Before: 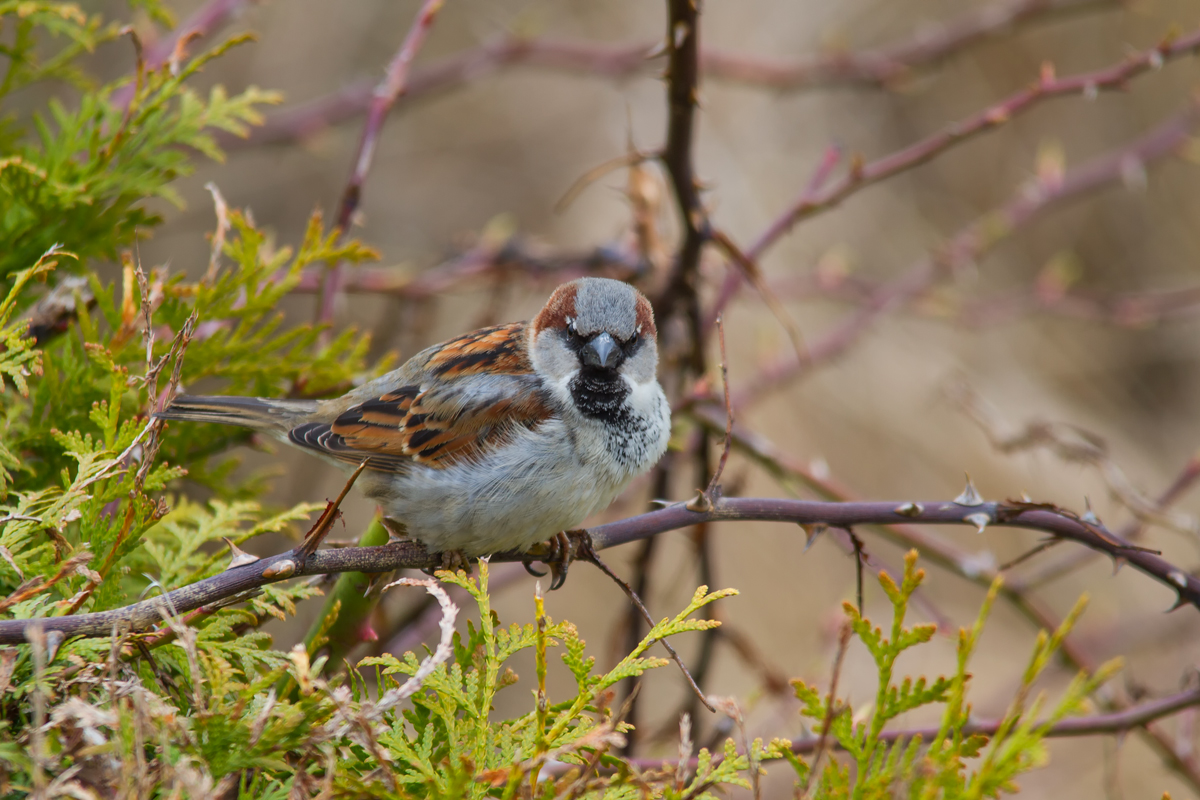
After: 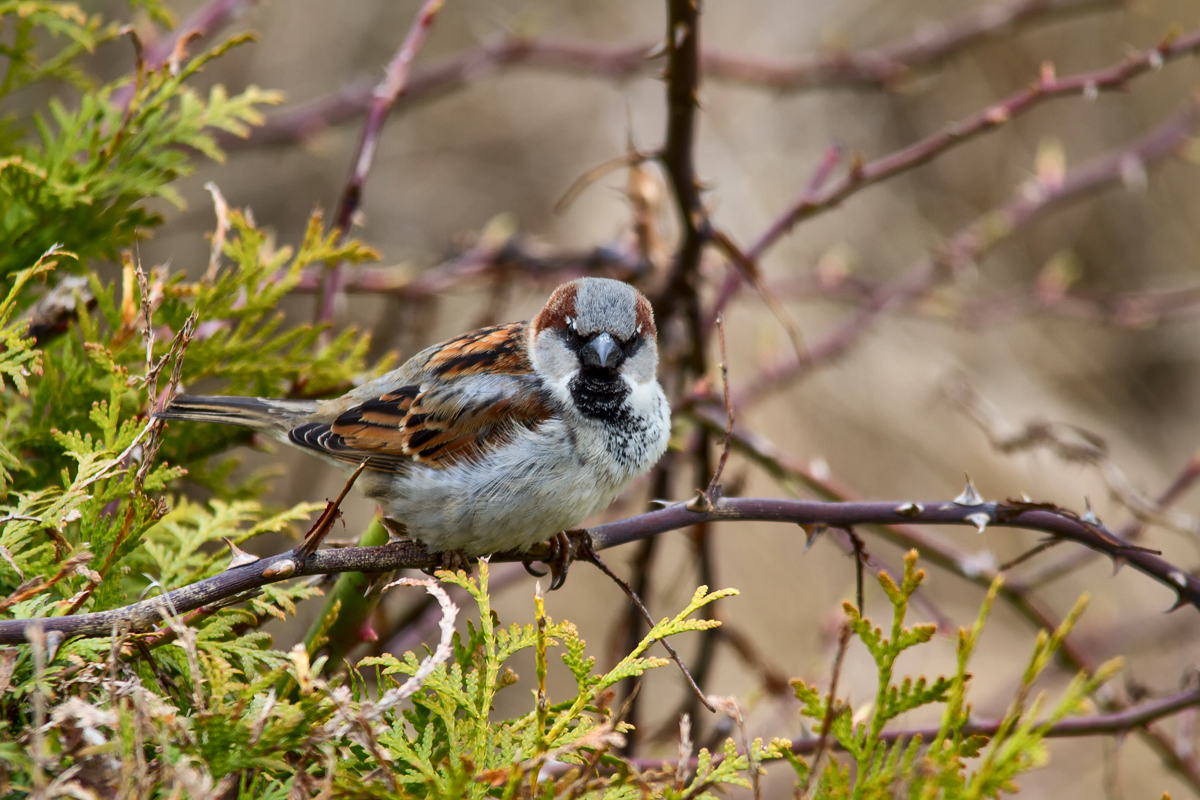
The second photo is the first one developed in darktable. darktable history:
local contrast: mode bilateral grid, contrast 19, coarseness 51, detail 179%, midtone range 0.2
